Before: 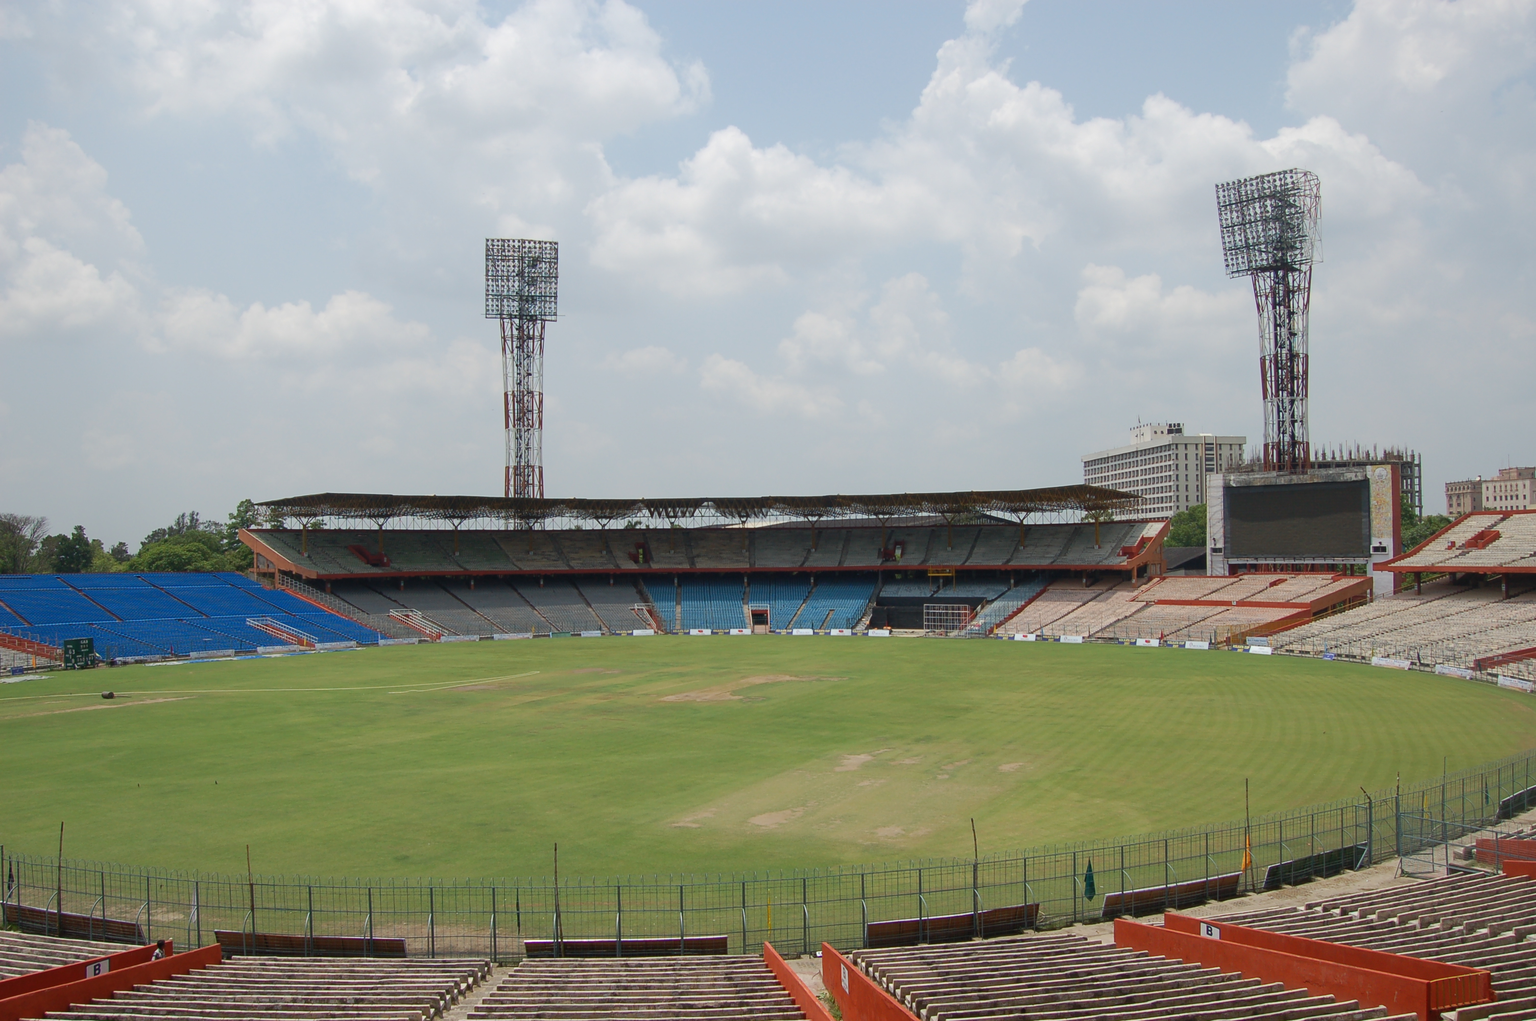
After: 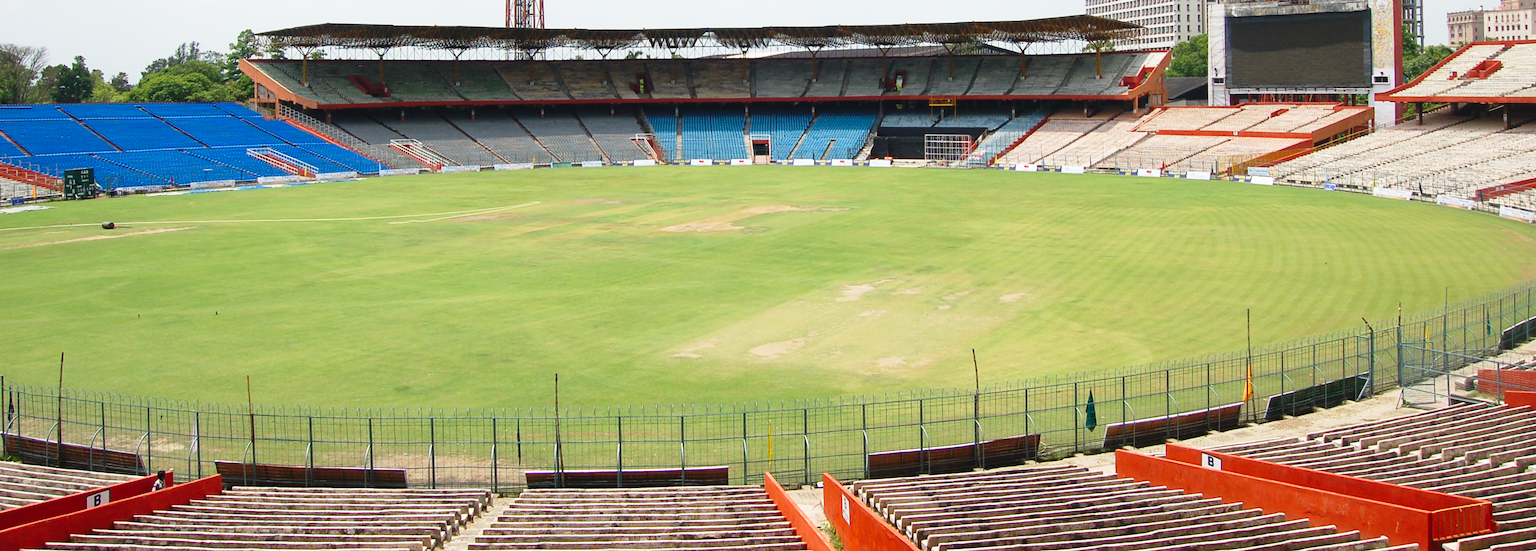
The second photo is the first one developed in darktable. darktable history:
base curve: curves: ch0 [(0, 0) (0.026, 0.03) (0.109, 0.232) (0.351, 0.748) (0.669, 0.968) (1, 1)], preserve colors none
crop and rotate: top 46.083%, right 0.076%
